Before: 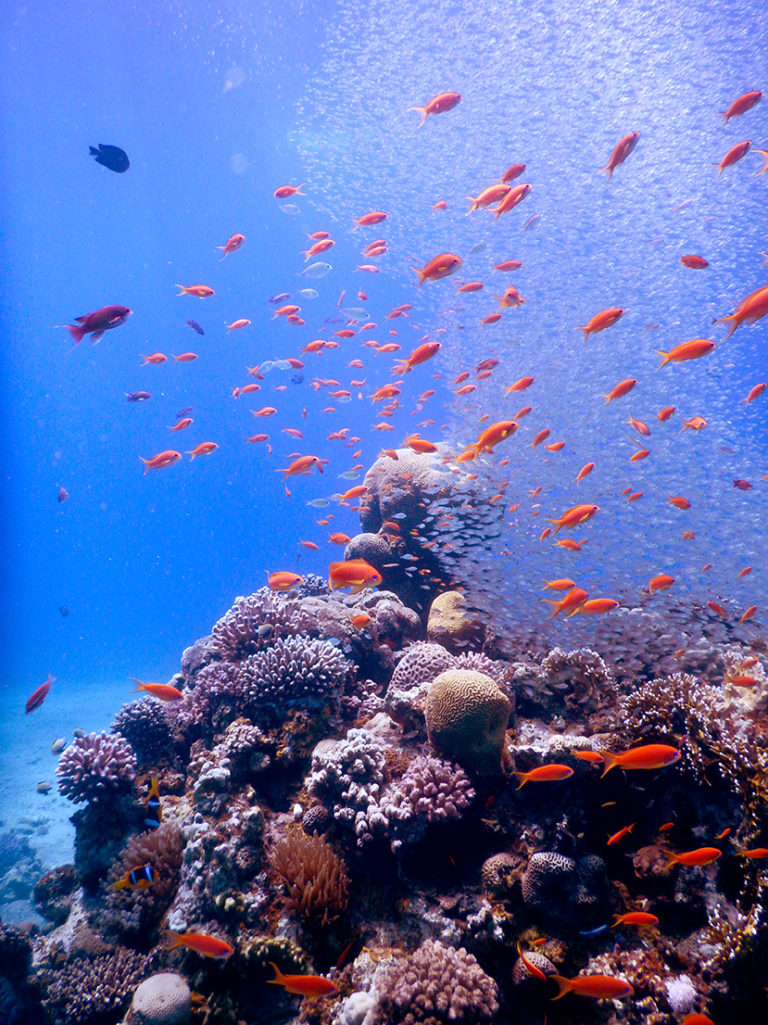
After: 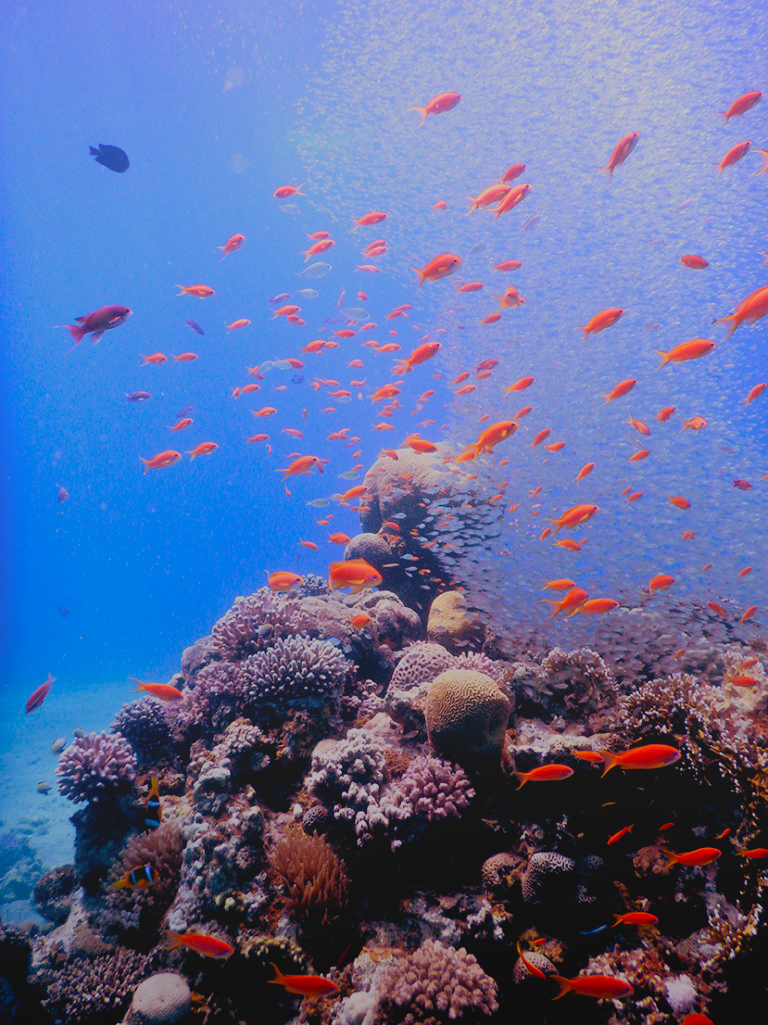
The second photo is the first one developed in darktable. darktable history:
local contrast: detail 70%
white balance: red 1.045, blue 0.932
filmic rgb: middle gray luminance 18.42%, black relative exposure -9 EV, white relative exposure 3.75 EV, threshold 6 EV, target black luminance 0%, hardness 4.85, latitude 67.35%, contrast 0.955, highlights saturation mix 20%, shadows ↔ highlights balance 21.36%, add noise in highlights 0, preserve chrominance luminance Y, color science v3 (2019), use custom middle-gray values true, iterations of high-quality reconstruction 0, contrast in highlights soft, enable highlight reconstruction true
